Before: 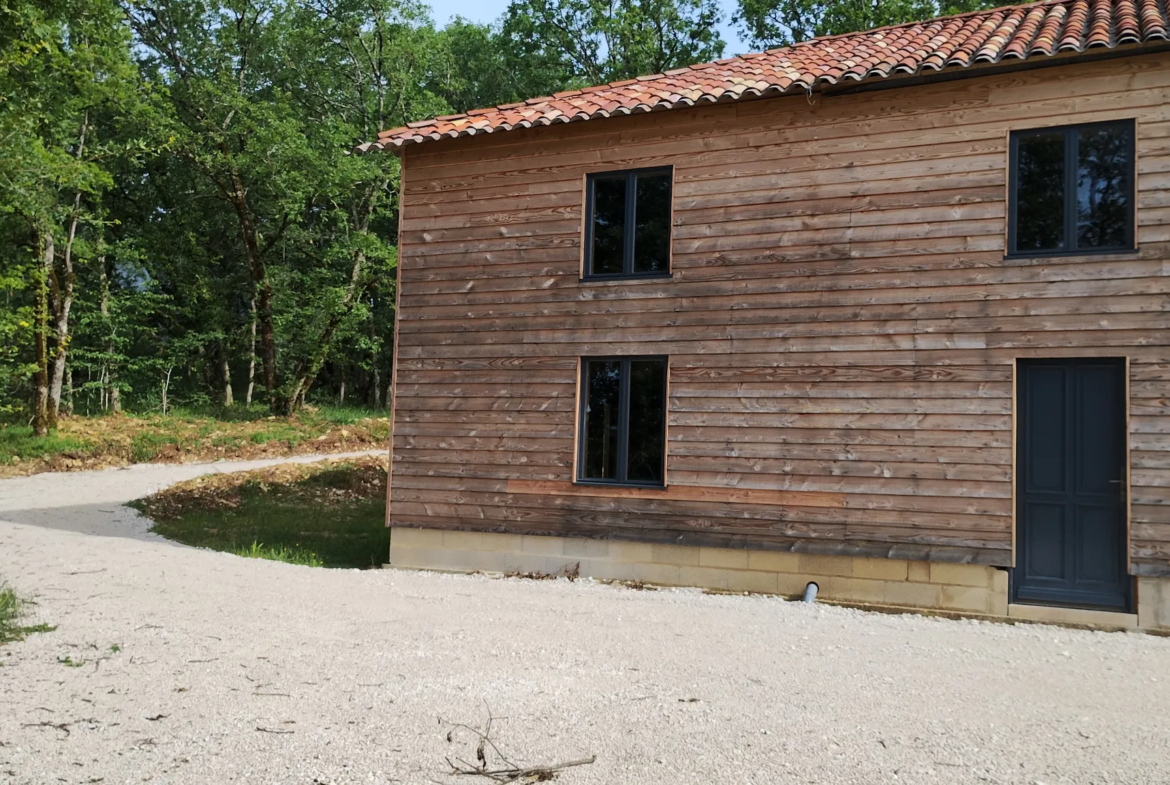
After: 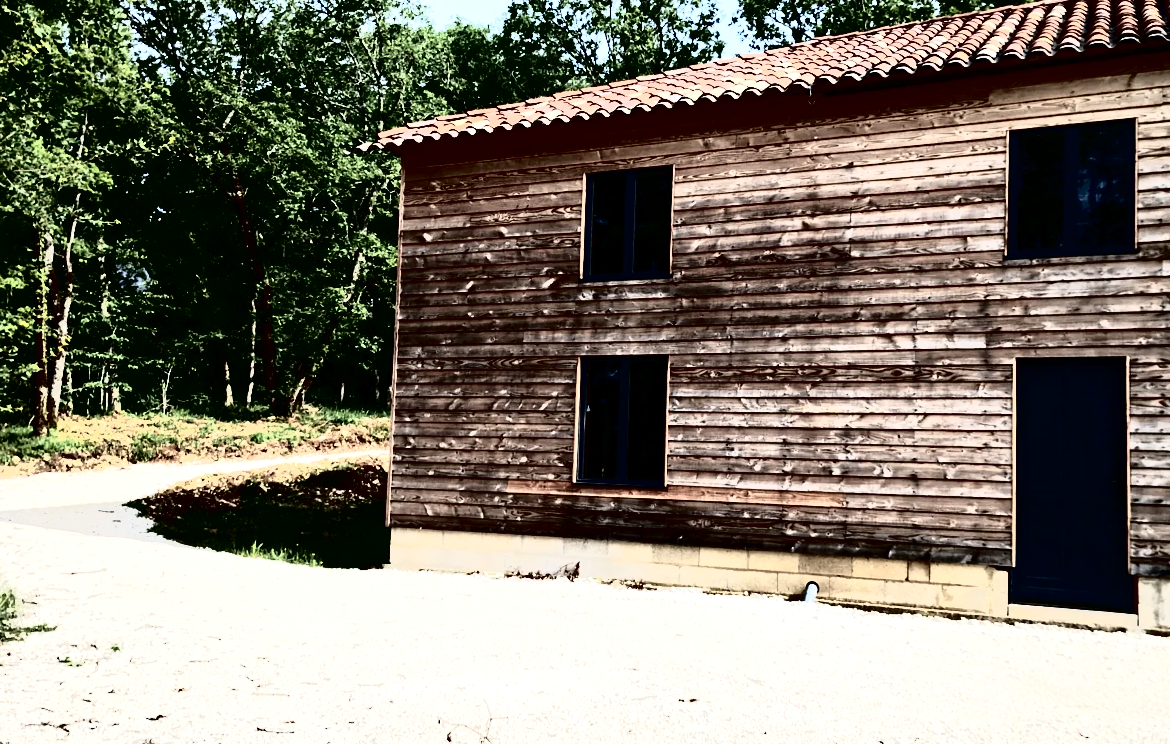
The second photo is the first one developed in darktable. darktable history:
local contrast: highlights 100%, shadows 101%, detail 120%, midtone range 0.2
tone curve: curves: ch0 [(0, 0) (0.003, 0.005) (0.011, 0.005) (0.025, 0.006) (0.044, 0.008) (0.069, 0.01) (0.1, 0.012) (0.136, 0.015) (0.177, 0.019) (0.224, 0.017) (0.277, 0.015) (0.335, 0.018) (0.399, 0.043) (0.468, 0.118) (0.543, 0.349) (0.623, 0.591) (0.709, 0.88) (0.801, 0.983) (0.898, 0.973) (1, 1)], color space Lab, independent channels, preserve colors none
shadows and highlights: shadows -20.03, white point adjustment -1.87, highlights -34.73
color balance rgb: linear chroma grading › shadows -2.146%, linear chroma grading › highlights -14.687%, linear chroma grading › global chroma -9.453%, linear chroma grading › mid-tones -9.869%, perceptual saturation grading › global saturation 0.964%, global vibrance -1.713%, saturation formula JzAzBz (2021)
crop and rotate: top 0%, bottom 5.099%
exposure: exposure 1 EV, compensate highlight preservation false
contrast brightness saturation: saturation -0.082
haze removal: compatibility mode true, adaptive false
